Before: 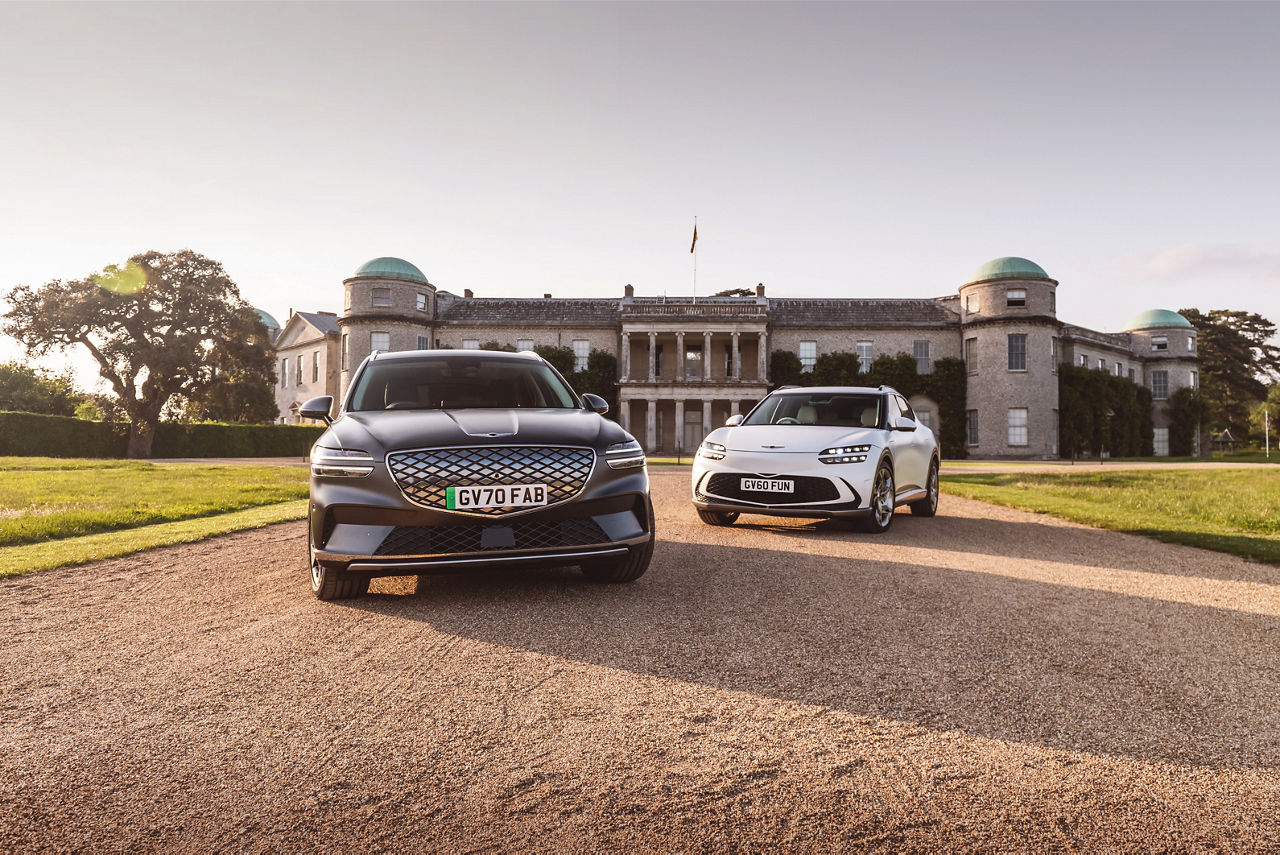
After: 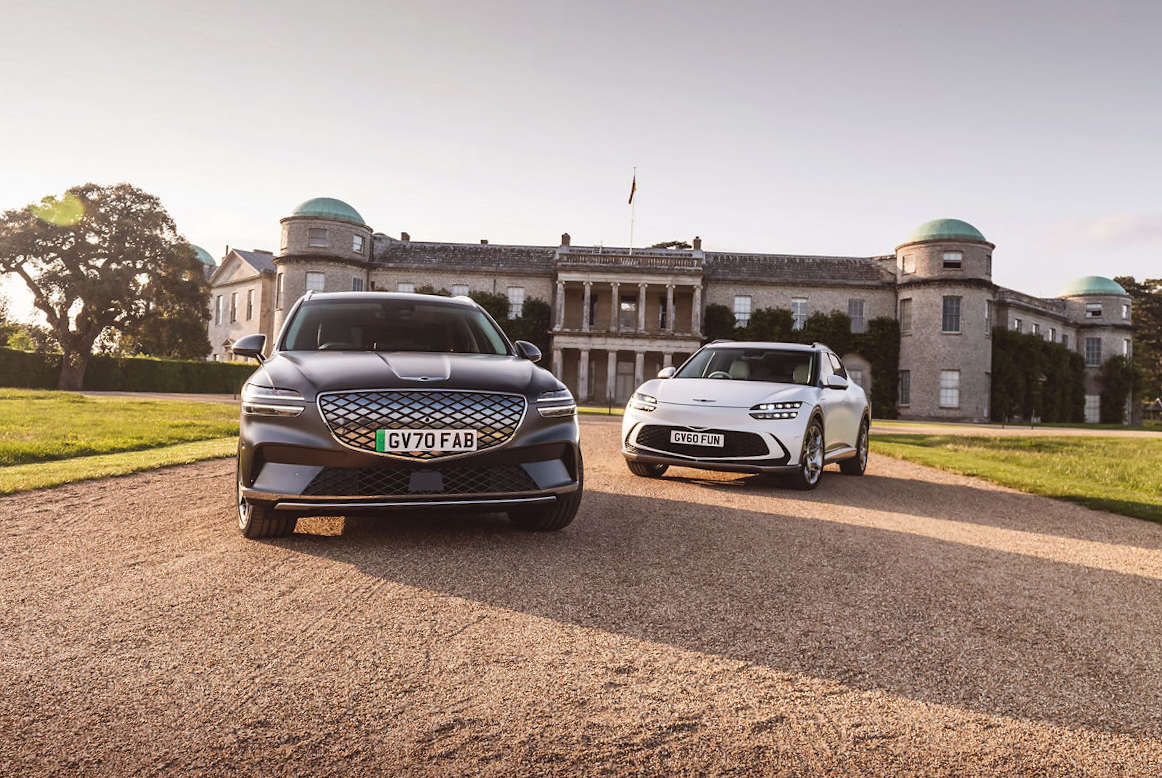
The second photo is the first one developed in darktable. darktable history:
crop and rotate: angle -1.96°, left 3.125%, top 3.856%, right 1.49%, bottom 0.53%
